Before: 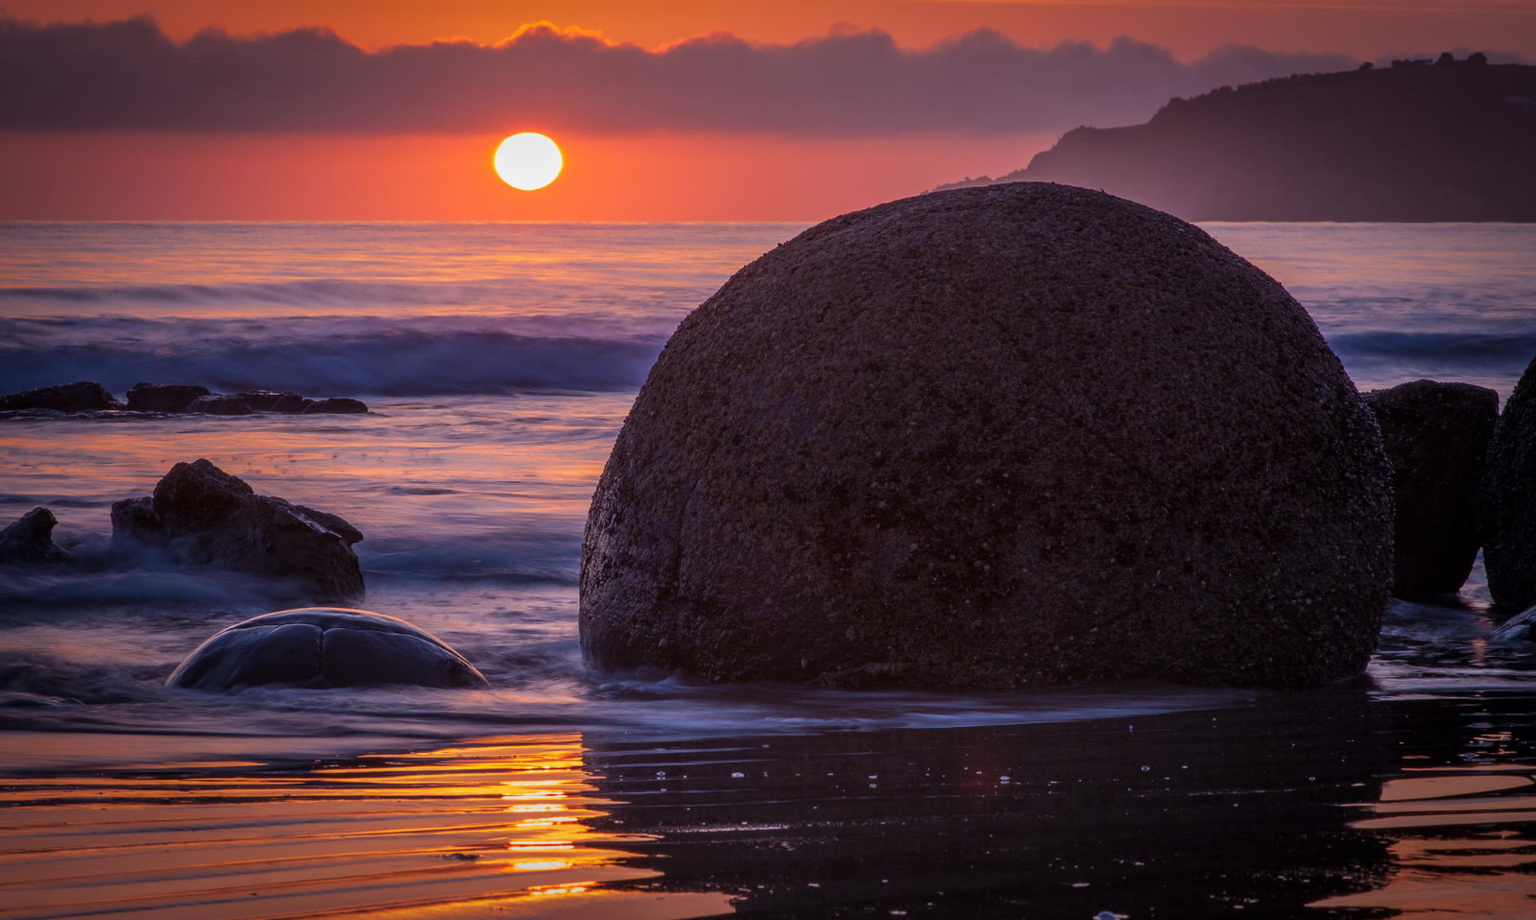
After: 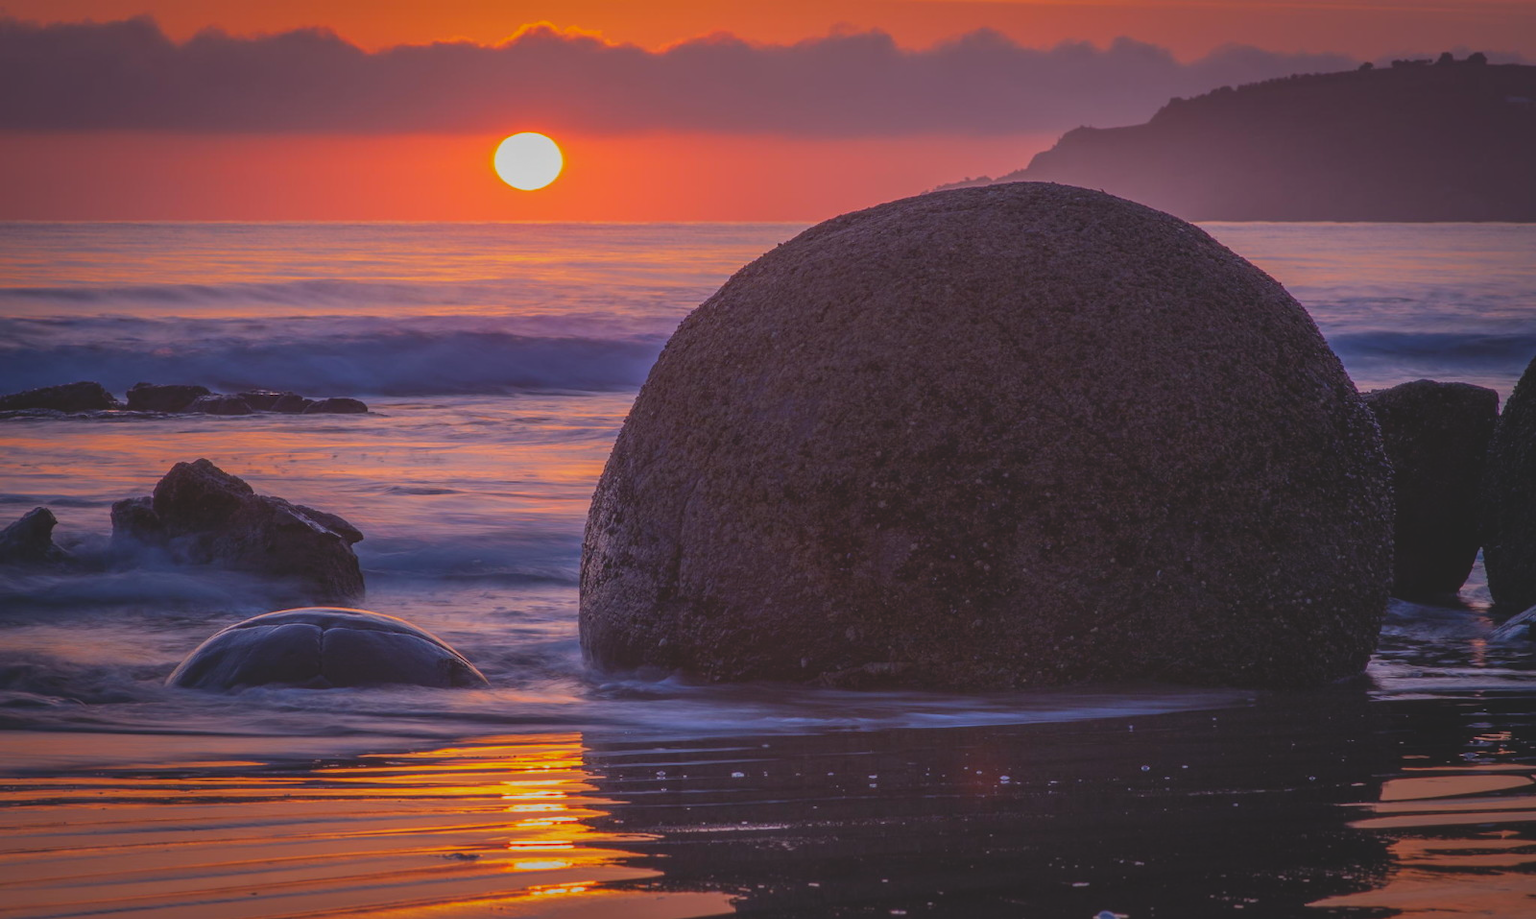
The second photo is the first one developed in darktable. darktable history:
contrast brightness saturation: contrast -0.274
